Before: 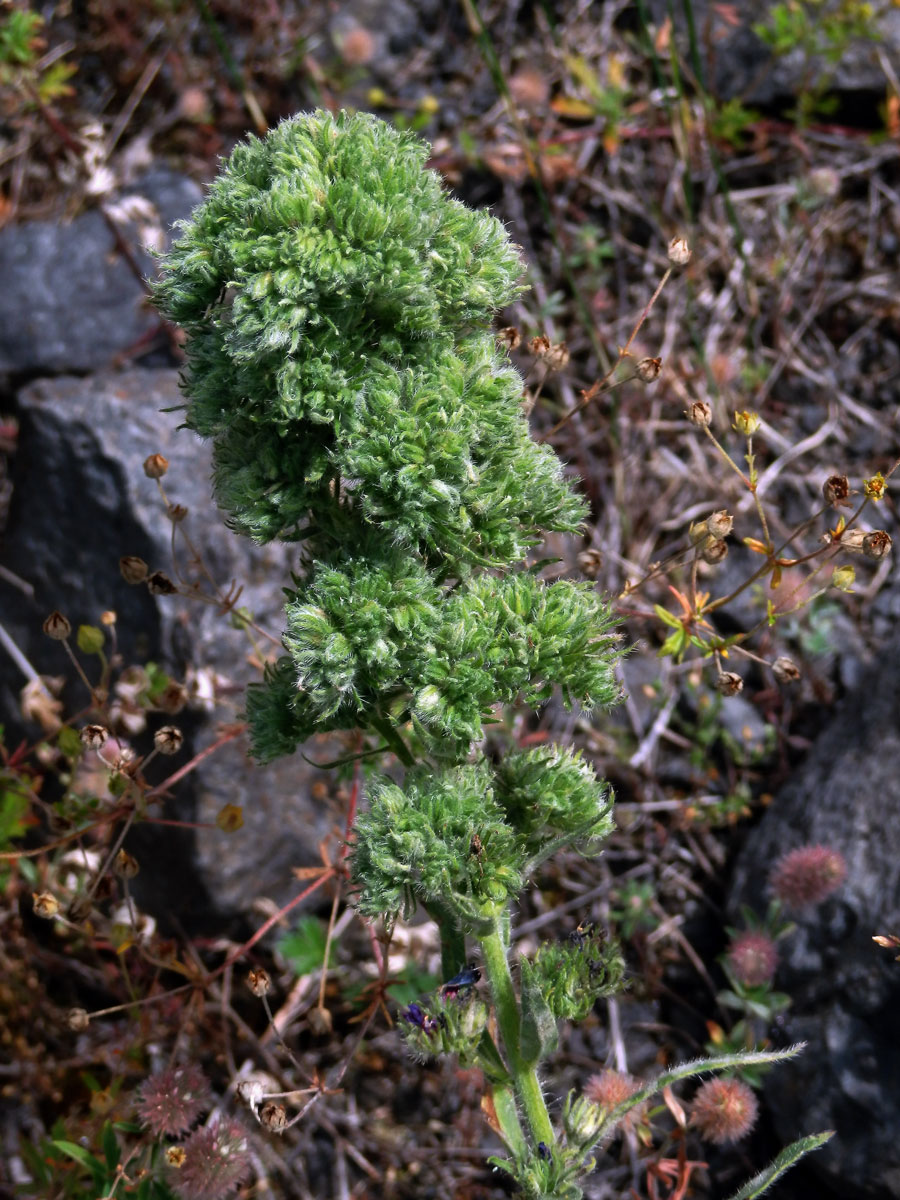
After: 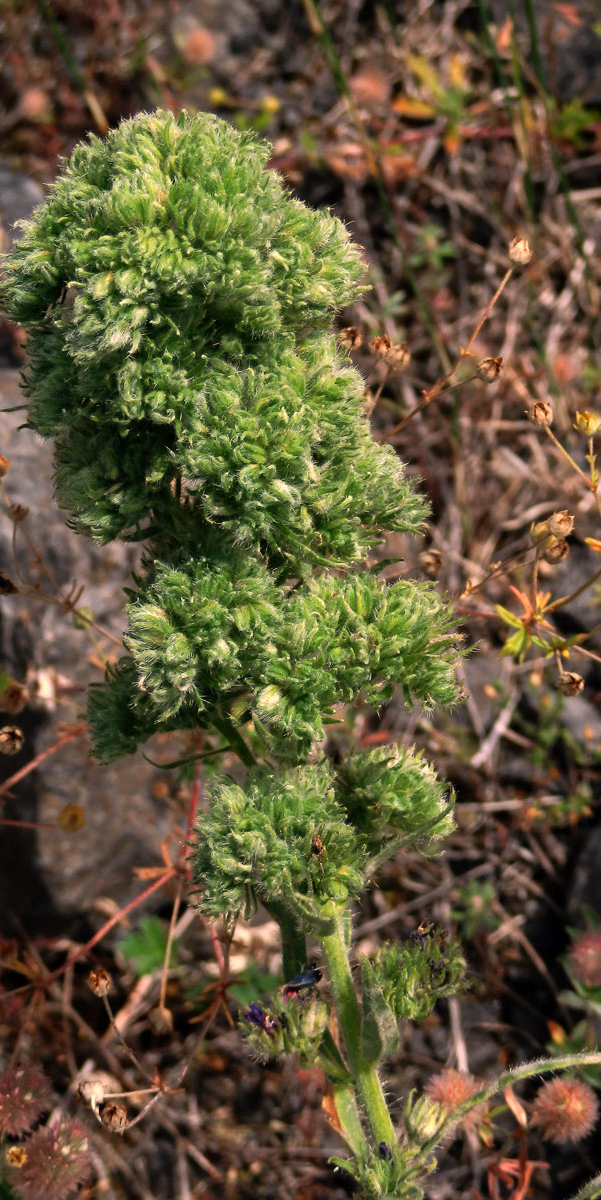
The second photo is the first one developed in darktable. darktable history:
crop and rotate: left 17.732%, right 15.423%
white balance: red 1.138, green 0.996, blue 0.812
